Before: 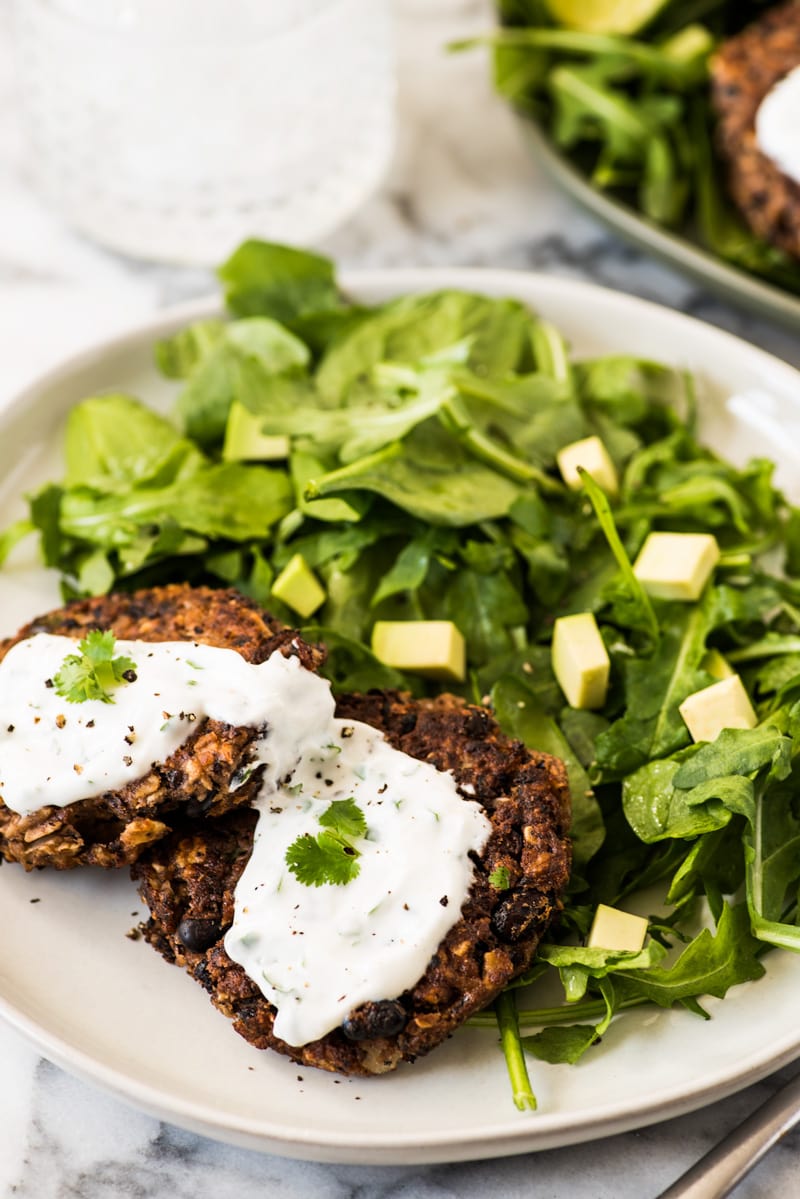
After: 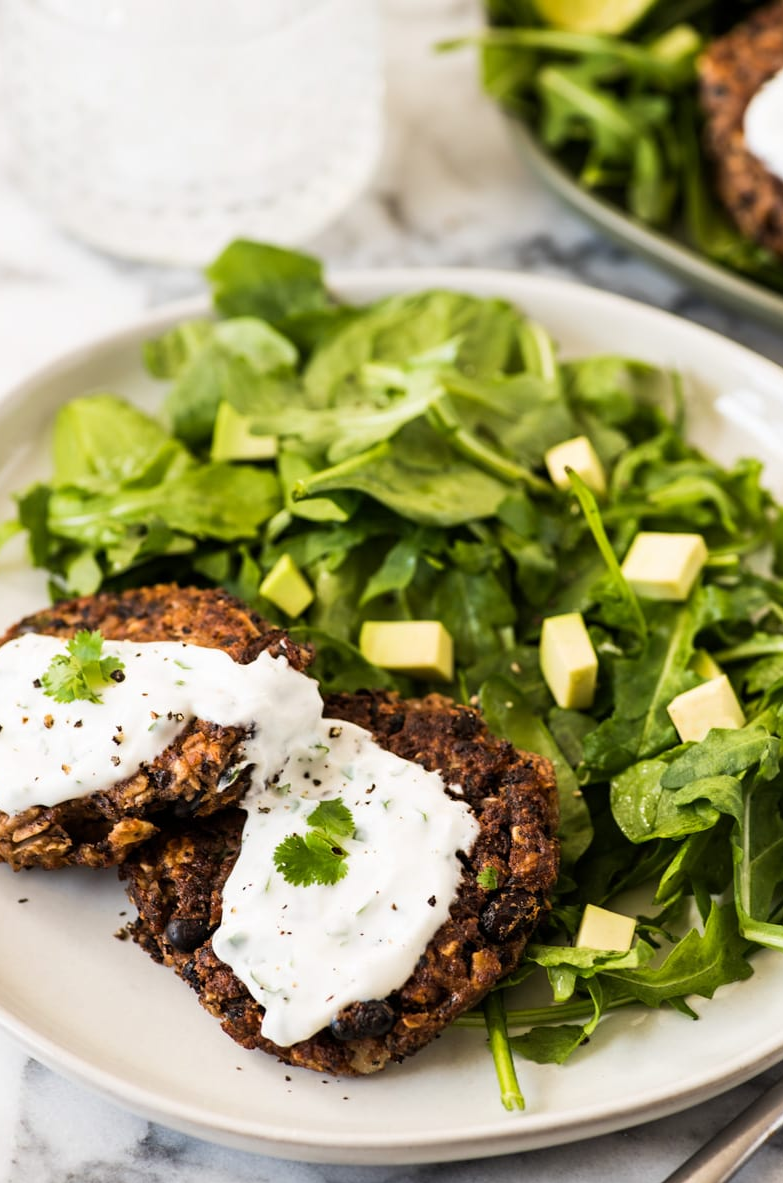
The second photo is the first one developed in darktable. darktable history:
crop and rotate: left 1.614%, right 0.51%, bottom 1.282%
